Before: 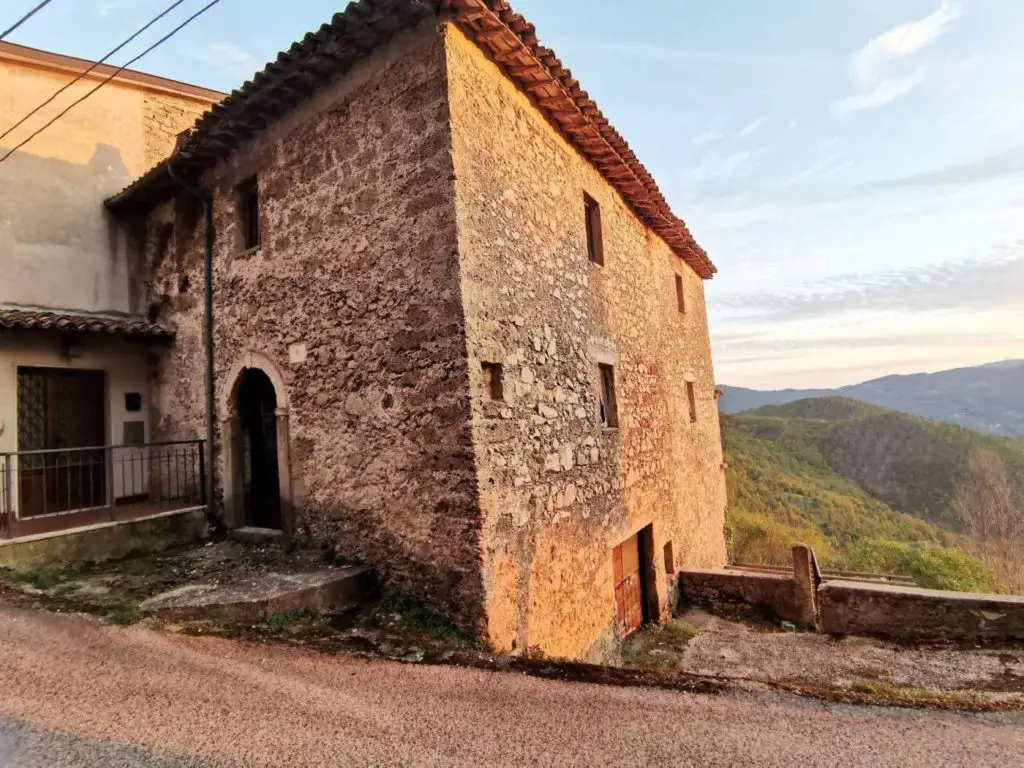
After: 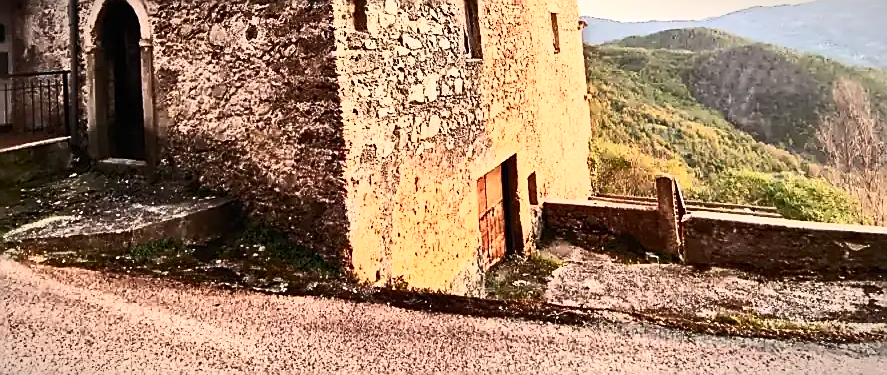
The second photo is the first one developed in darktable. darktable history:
crop and rotate: left 13.306%, top 48.129%, bottom 2.928%
tone equalizer: on, module defaults
vignetting: fall-off start 100%, fall-off radius 64.94%, automatic ratio true, unbound false
contrast brightness saturation: contrast 0.62, brightness 0.34, saturation 0.14
sharpen: radius 1.4, amount 1.25, threshold 0.7
